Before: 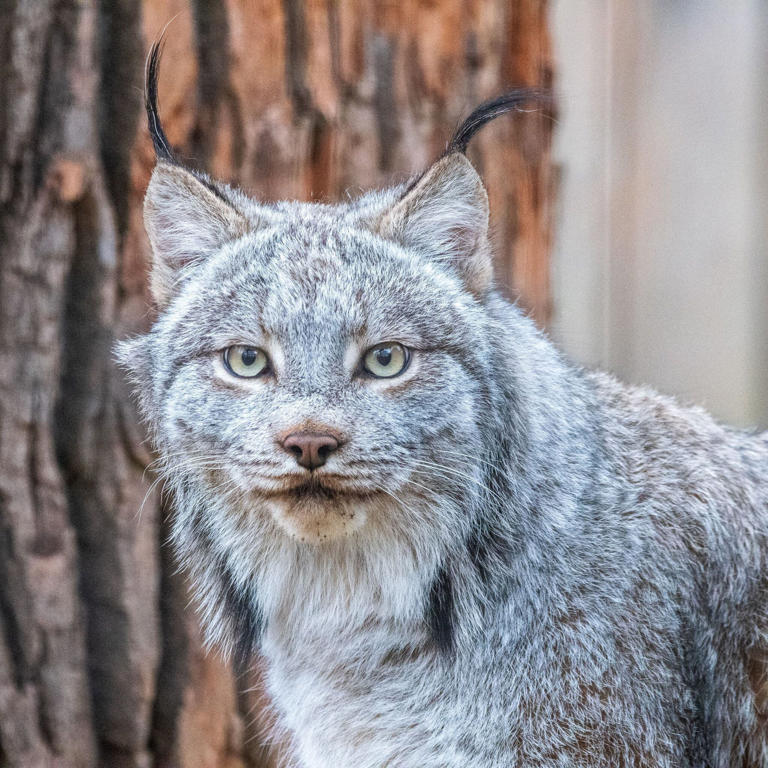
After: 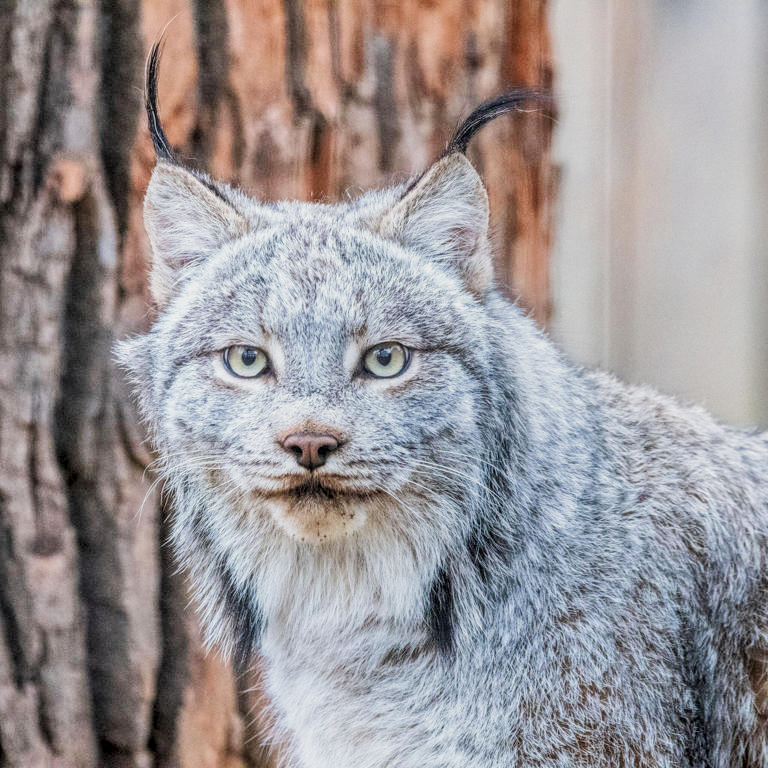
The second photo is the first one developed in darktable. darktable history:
filmic rgb: black relative exposure -7.65 EV, white relative exposure 4.56 EV, hardness 3.61, add noise in highlights 0.002, color science v3 (2019), use custom middle-gray values true, iterations of high-quality reconstruction 0, contrast in highlights soft
local contrast: on, module defaults
shadows and highlights: radius 136.16, soften with gaussian
exposure: black level correction 0, exposure 0.692 EV, compensate highlight preservation false
